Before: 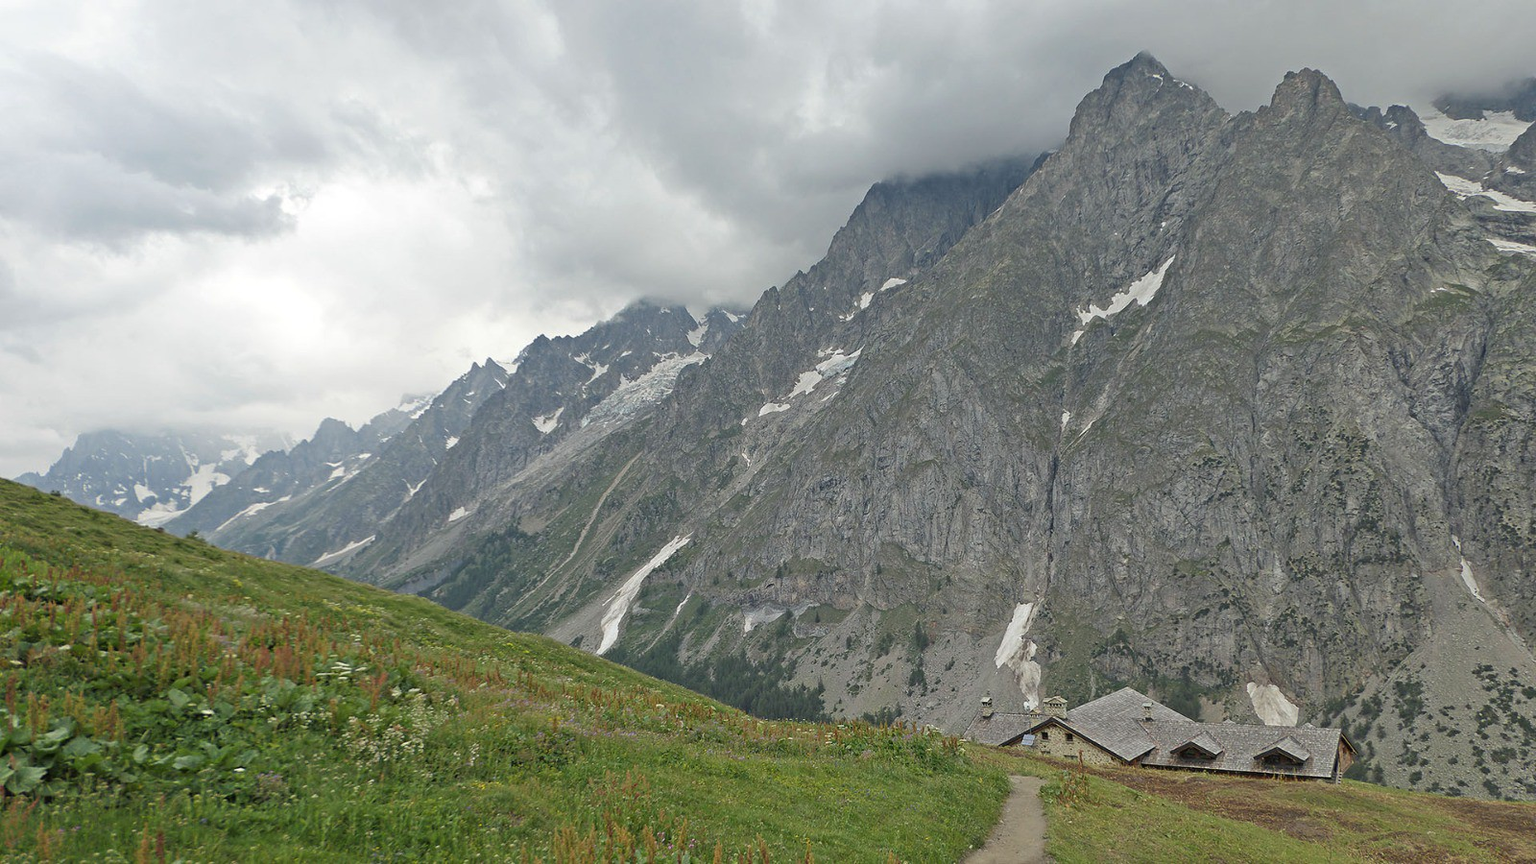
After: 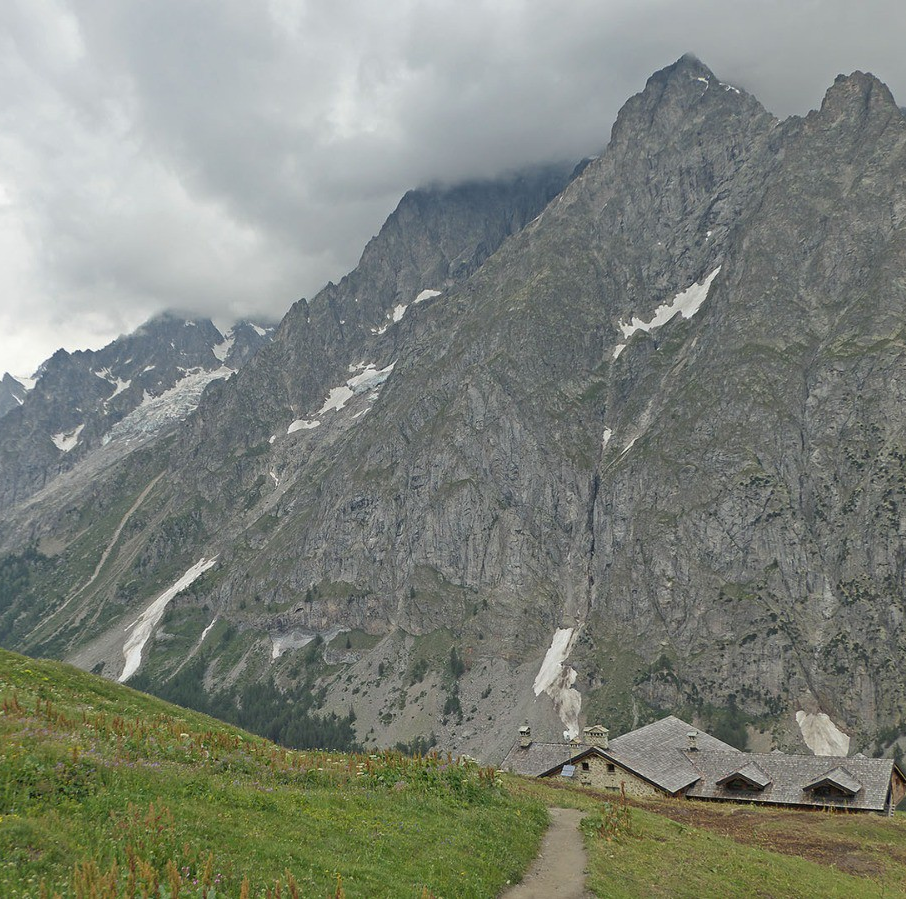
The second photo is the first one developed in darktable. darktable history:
crop: left 31.458%, top 0%, right 11.876%
